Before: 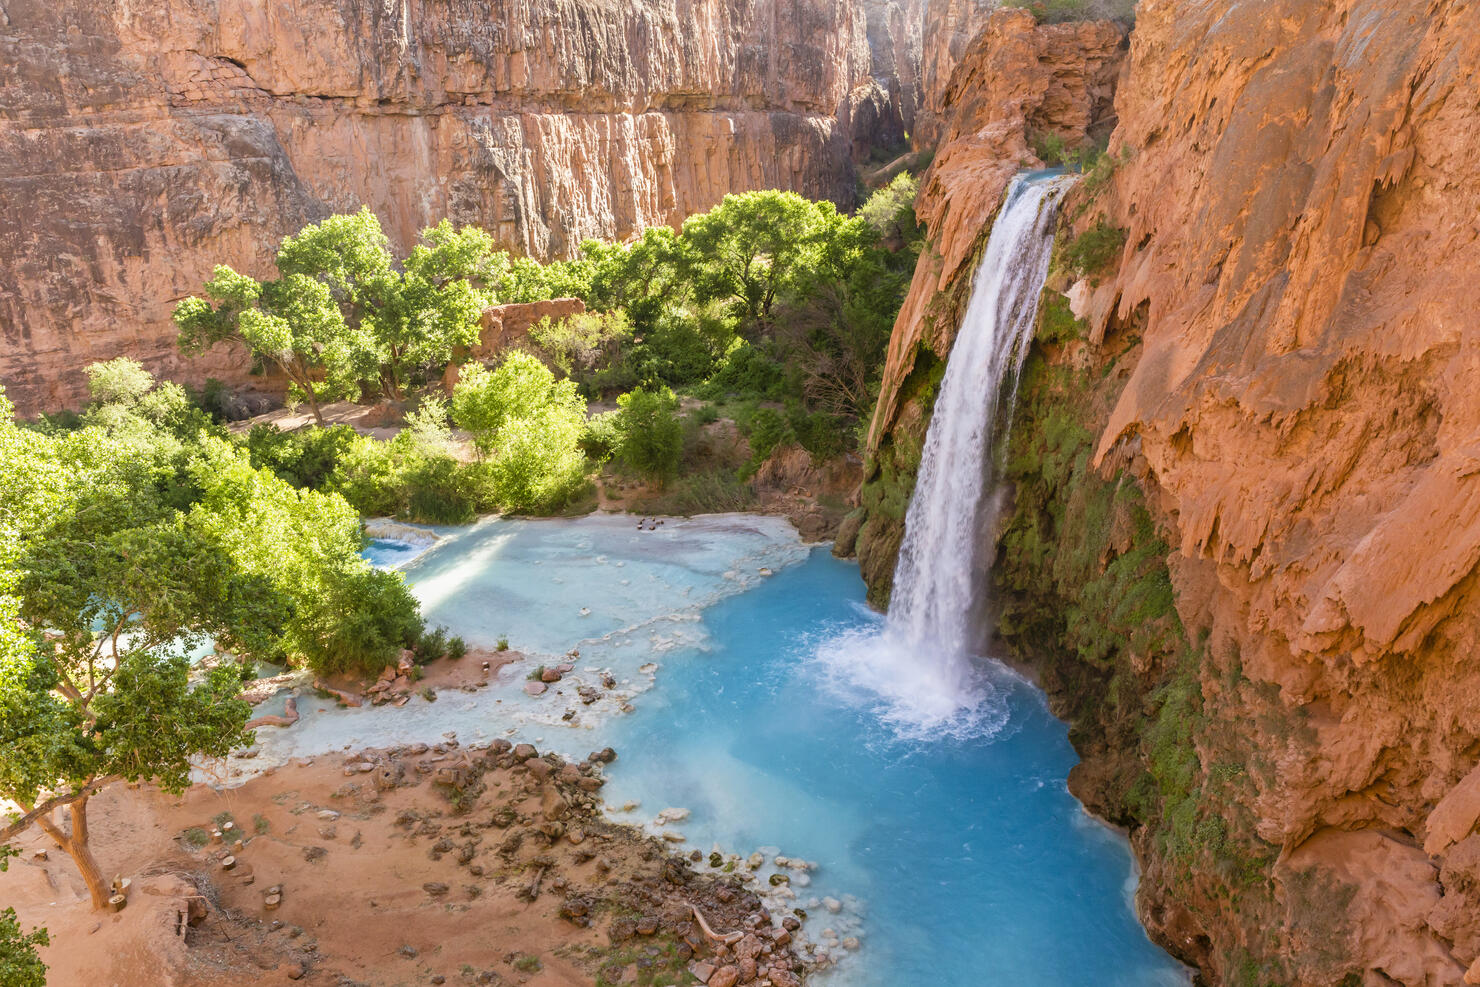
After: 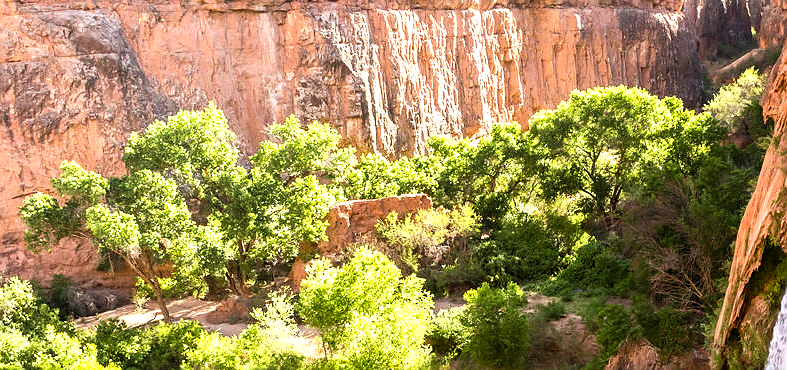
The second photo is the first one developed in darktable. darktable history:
crop: left 10.344%, top 10.581%, right 36.418%, bottom 51.931%
sharpen: radius 0.981, amount 0.61
tone equalizer: -8 EV -0.788 EV, -7 EV -0.73 EV, -6 EV -0.581 EV, -5 EV -0.367 EV, -3 EV 0.375 EV, -2 EV 0.6 EV, -1 EV 0.69 EV, +0 EV 0.732 EV, edges refinement/feathering 500, mask exposure compensation -1.57 EV, preserve details no
